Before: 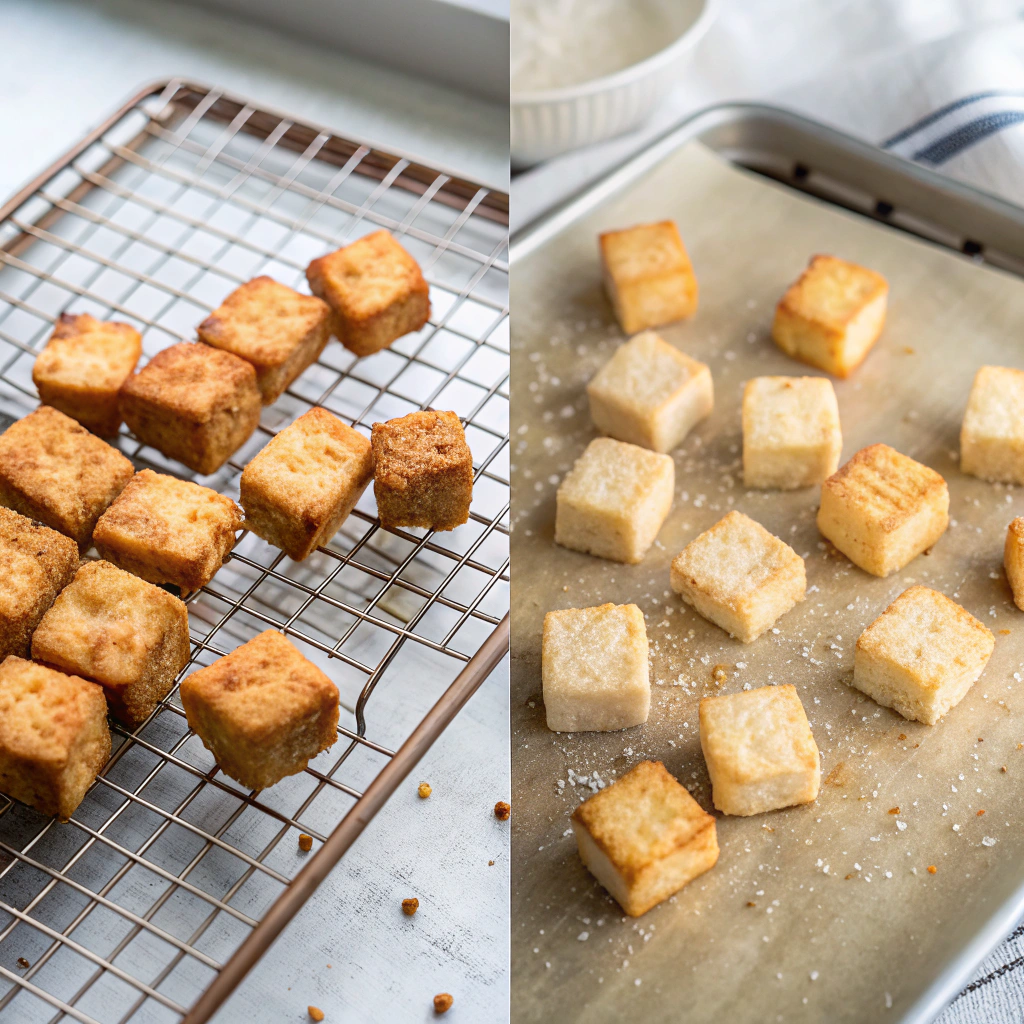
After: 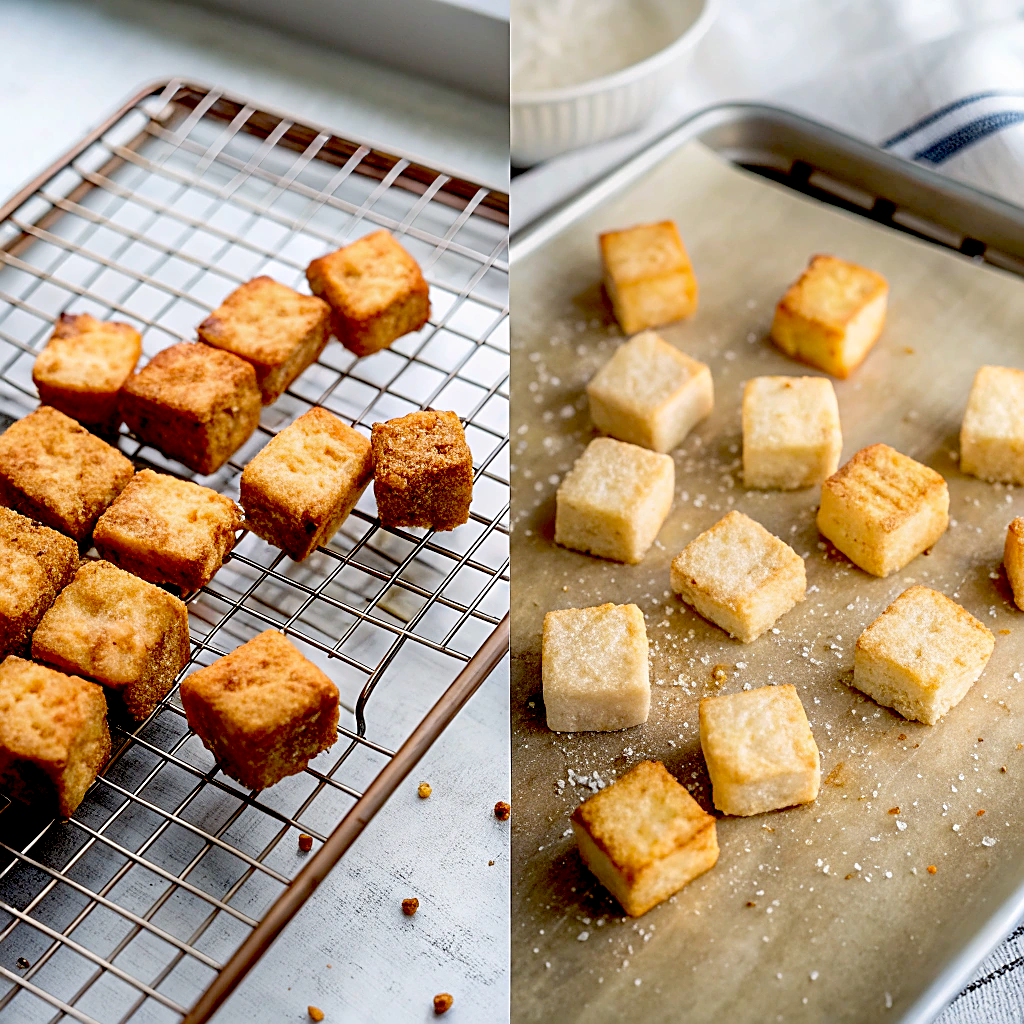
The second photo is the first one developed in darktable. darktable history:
sharpen: on, module defaults
exposure: black level correction 0.047, exposure 0.013 EV, compensate highlight preservation false
